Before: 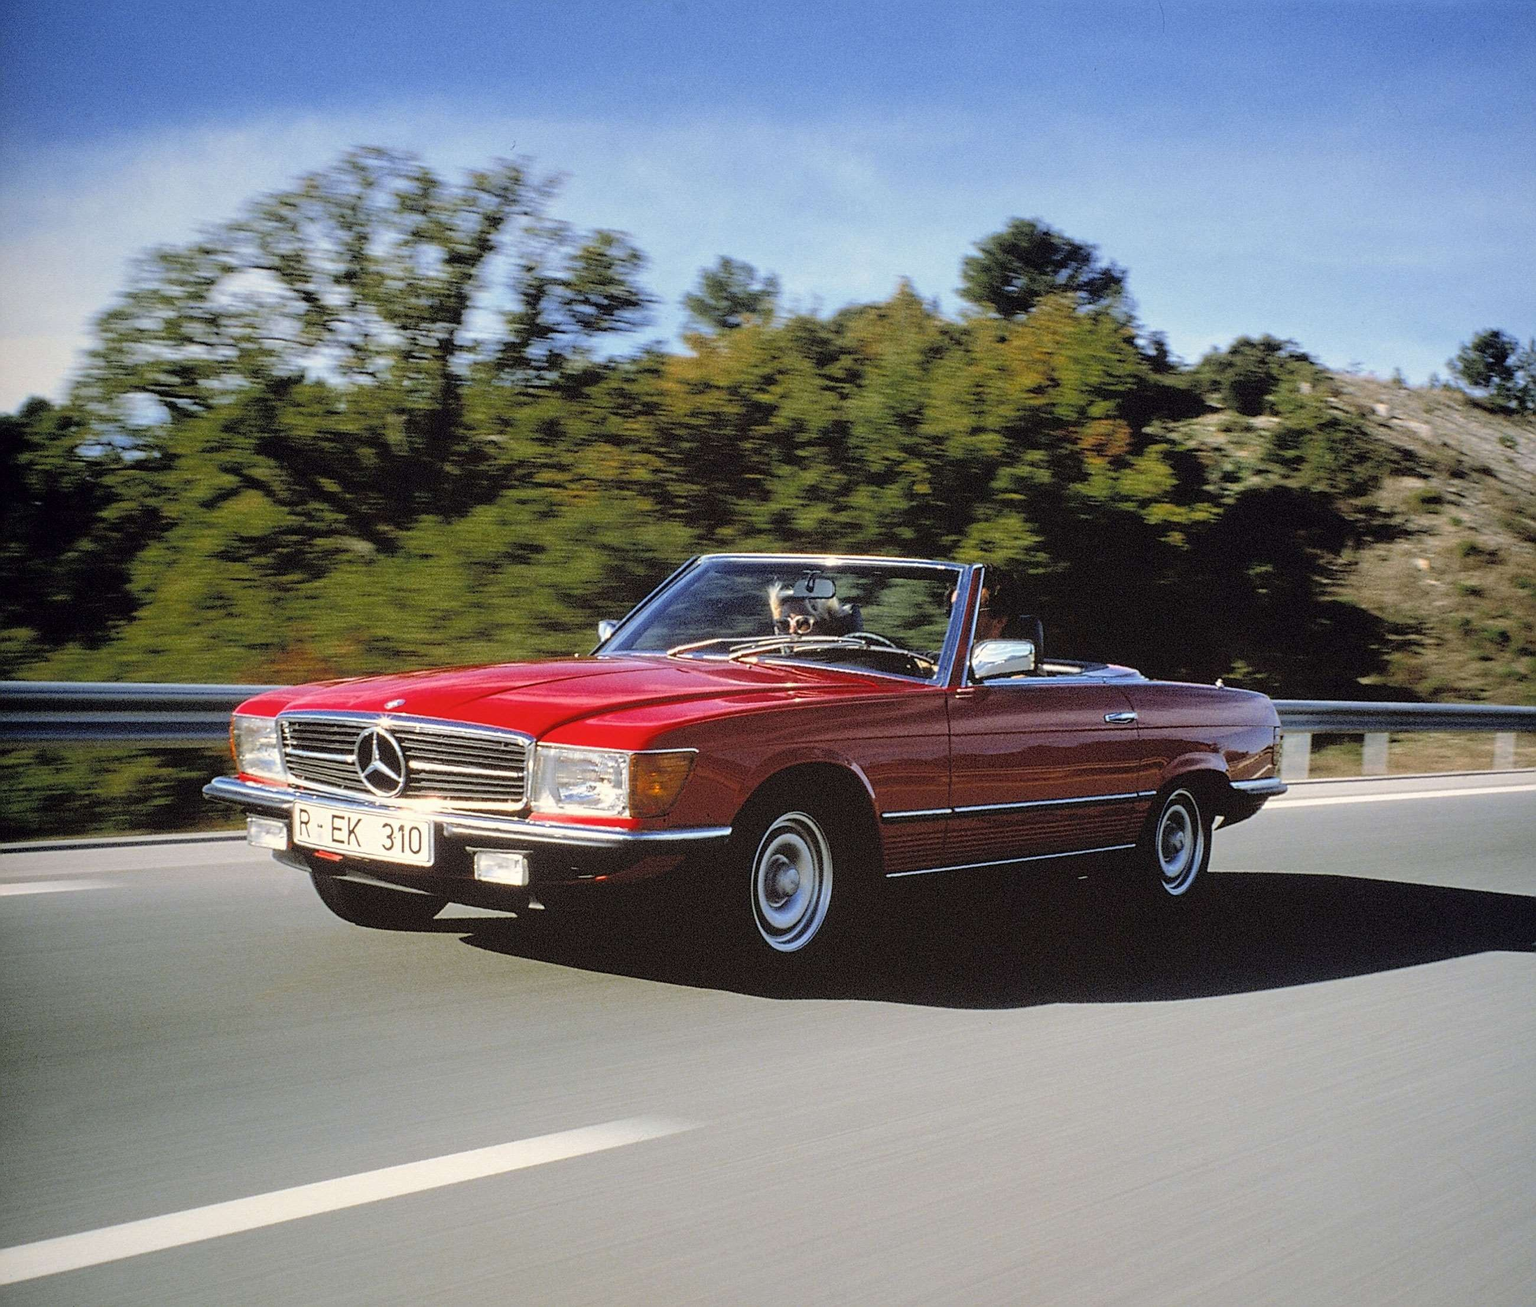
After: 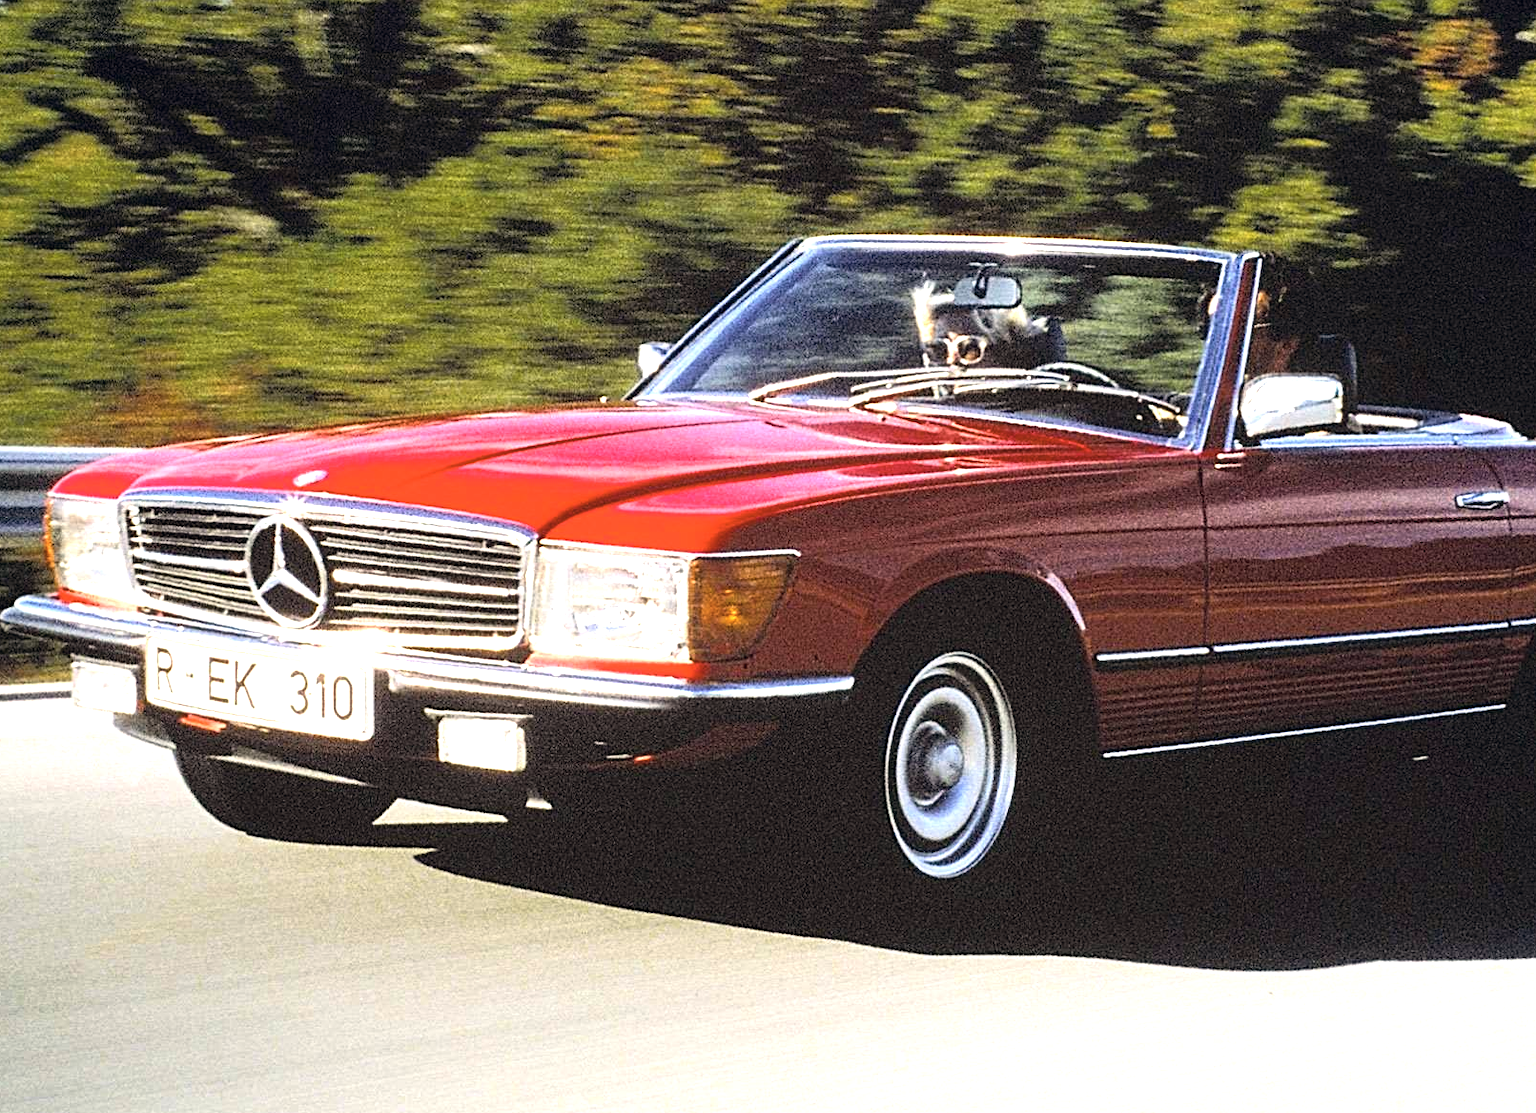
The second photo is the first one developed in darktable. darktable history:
contrast brightness saturation: contrast 0.098, brightness 0.024, saturation 0.016
color balance rgb: shadows lift › chroma 2.022%, shadows lift › hue 49.76°, linear chroma grading › global chroma 6.445%, perceptual saturation grading › global saturation 17.97%, perceptual brilliance grading › highlights 16.207%, perceptual brilliance grading › shadows -14.114%
exposure: exposure 0.748 EV, compensate exposure bias true, compensate highlight preservation false
crop: left 13.228%, top 31.228%, right 24.798%, bottom 15.95%
color correction: highlights a* 2.8, highlights b* 5.01, shadows a* -2.76, shadows b* -4.91, saturation 0.77
